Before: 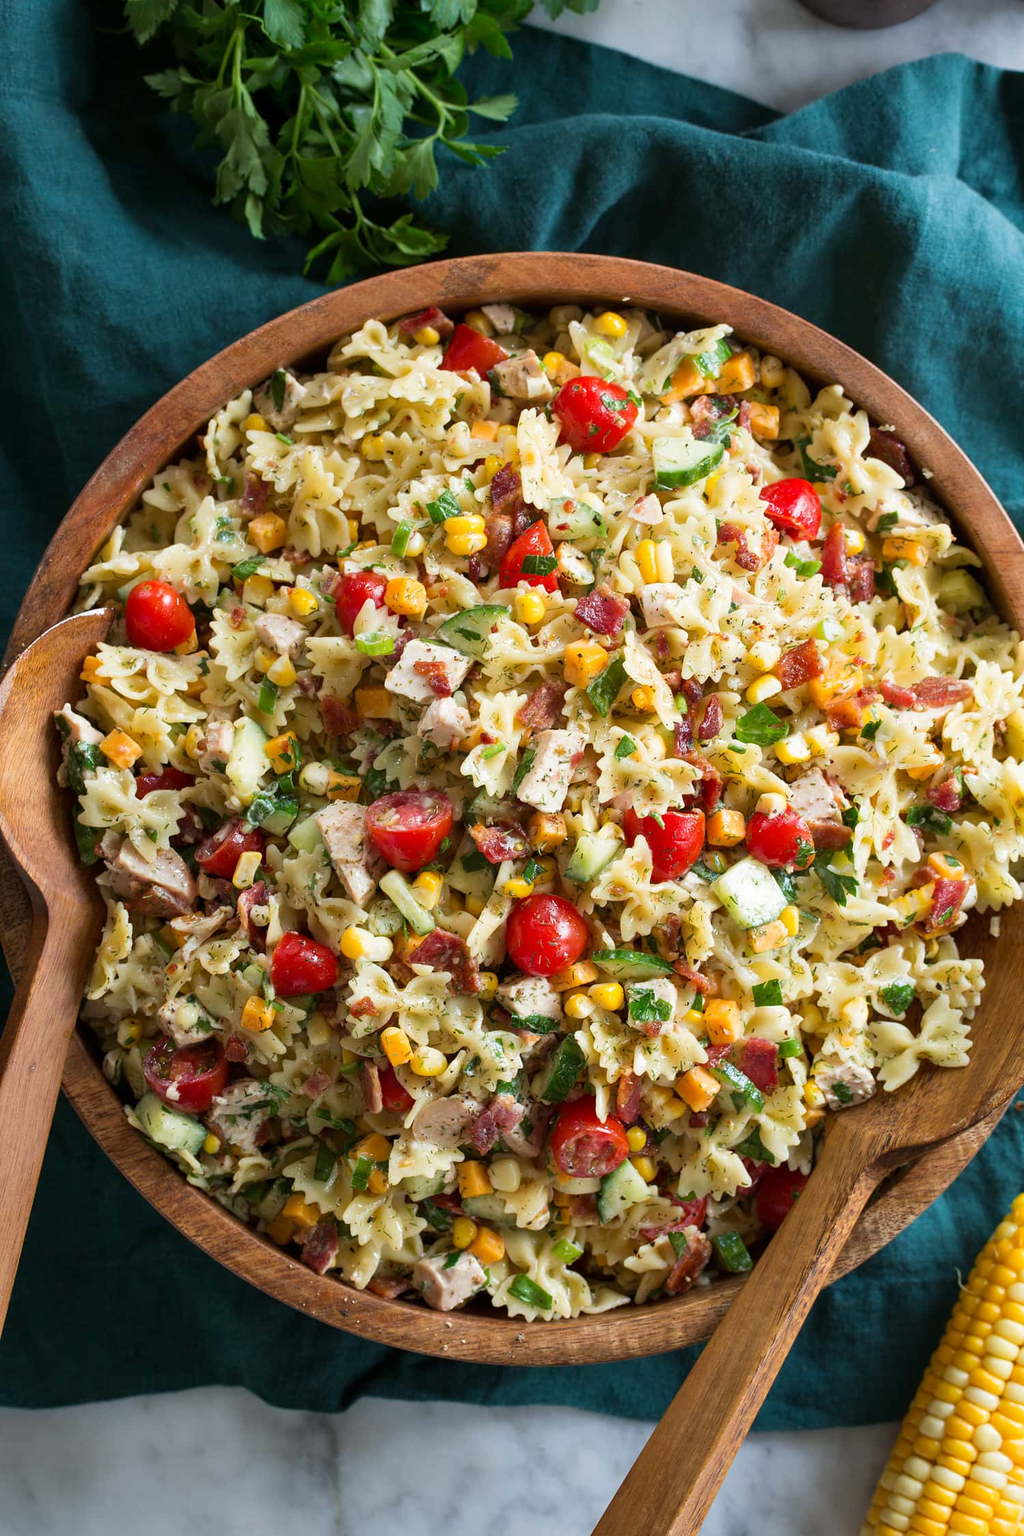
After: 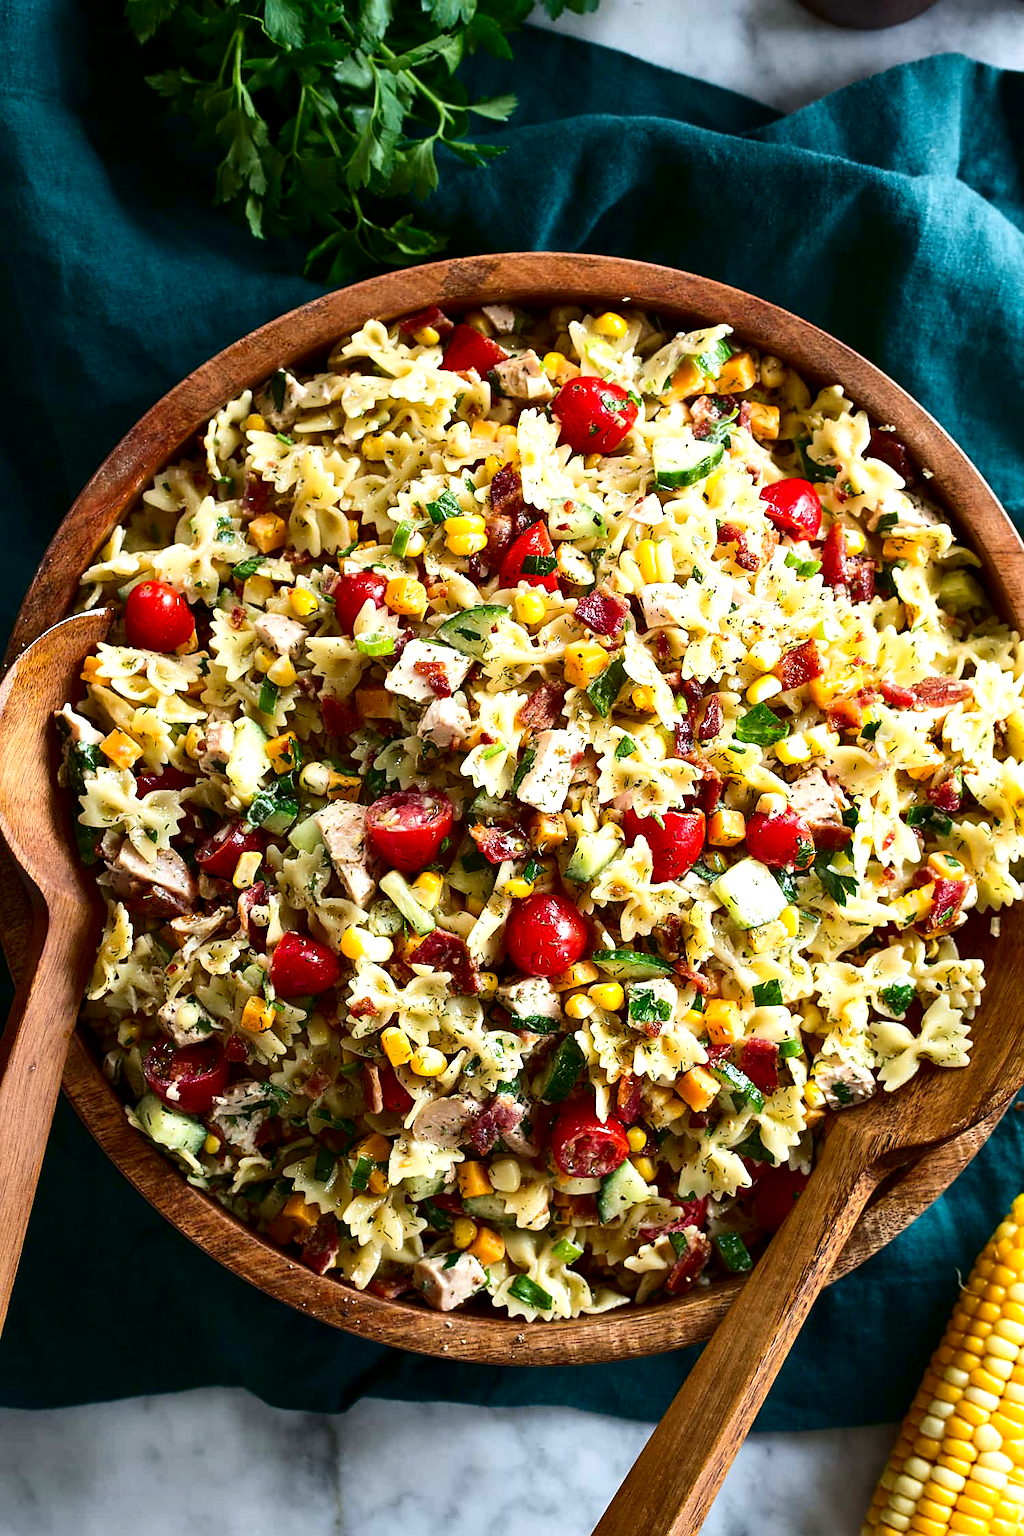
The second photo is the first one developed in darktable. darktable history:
sharpen: on, module defaults
exposure: black level correction 0, exposure 0.498 EV, compensate exposure bias true, compensate highlight preservation false
contrast brightness saturation: contrast 0.193, brightness -0.233, saturation 0.108
